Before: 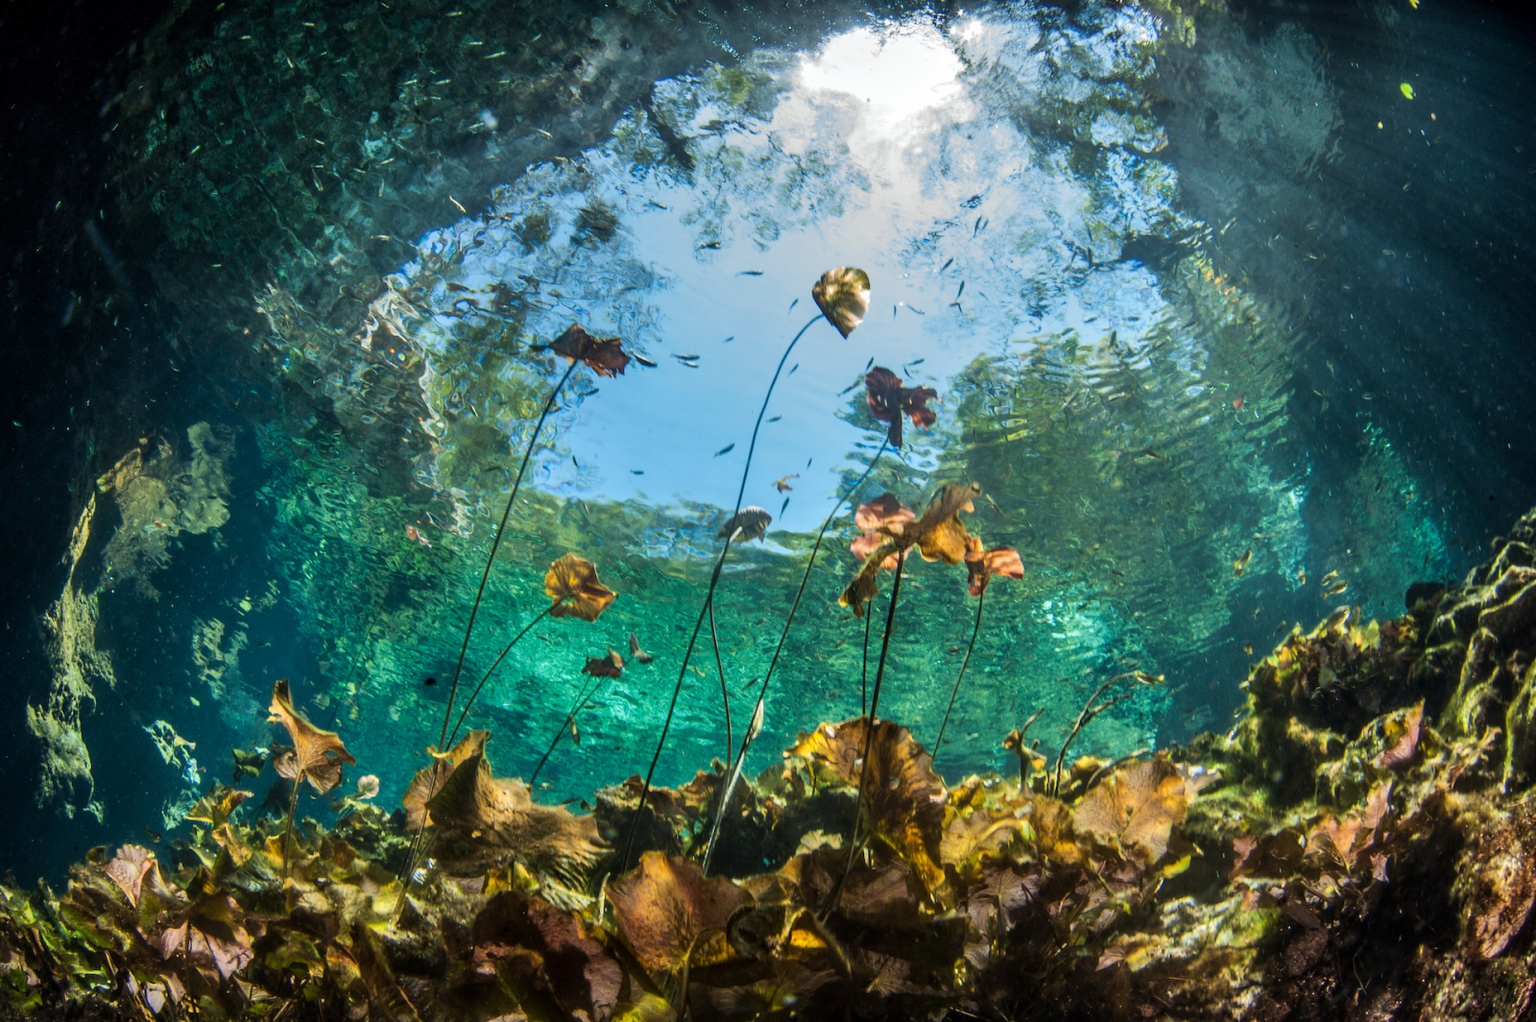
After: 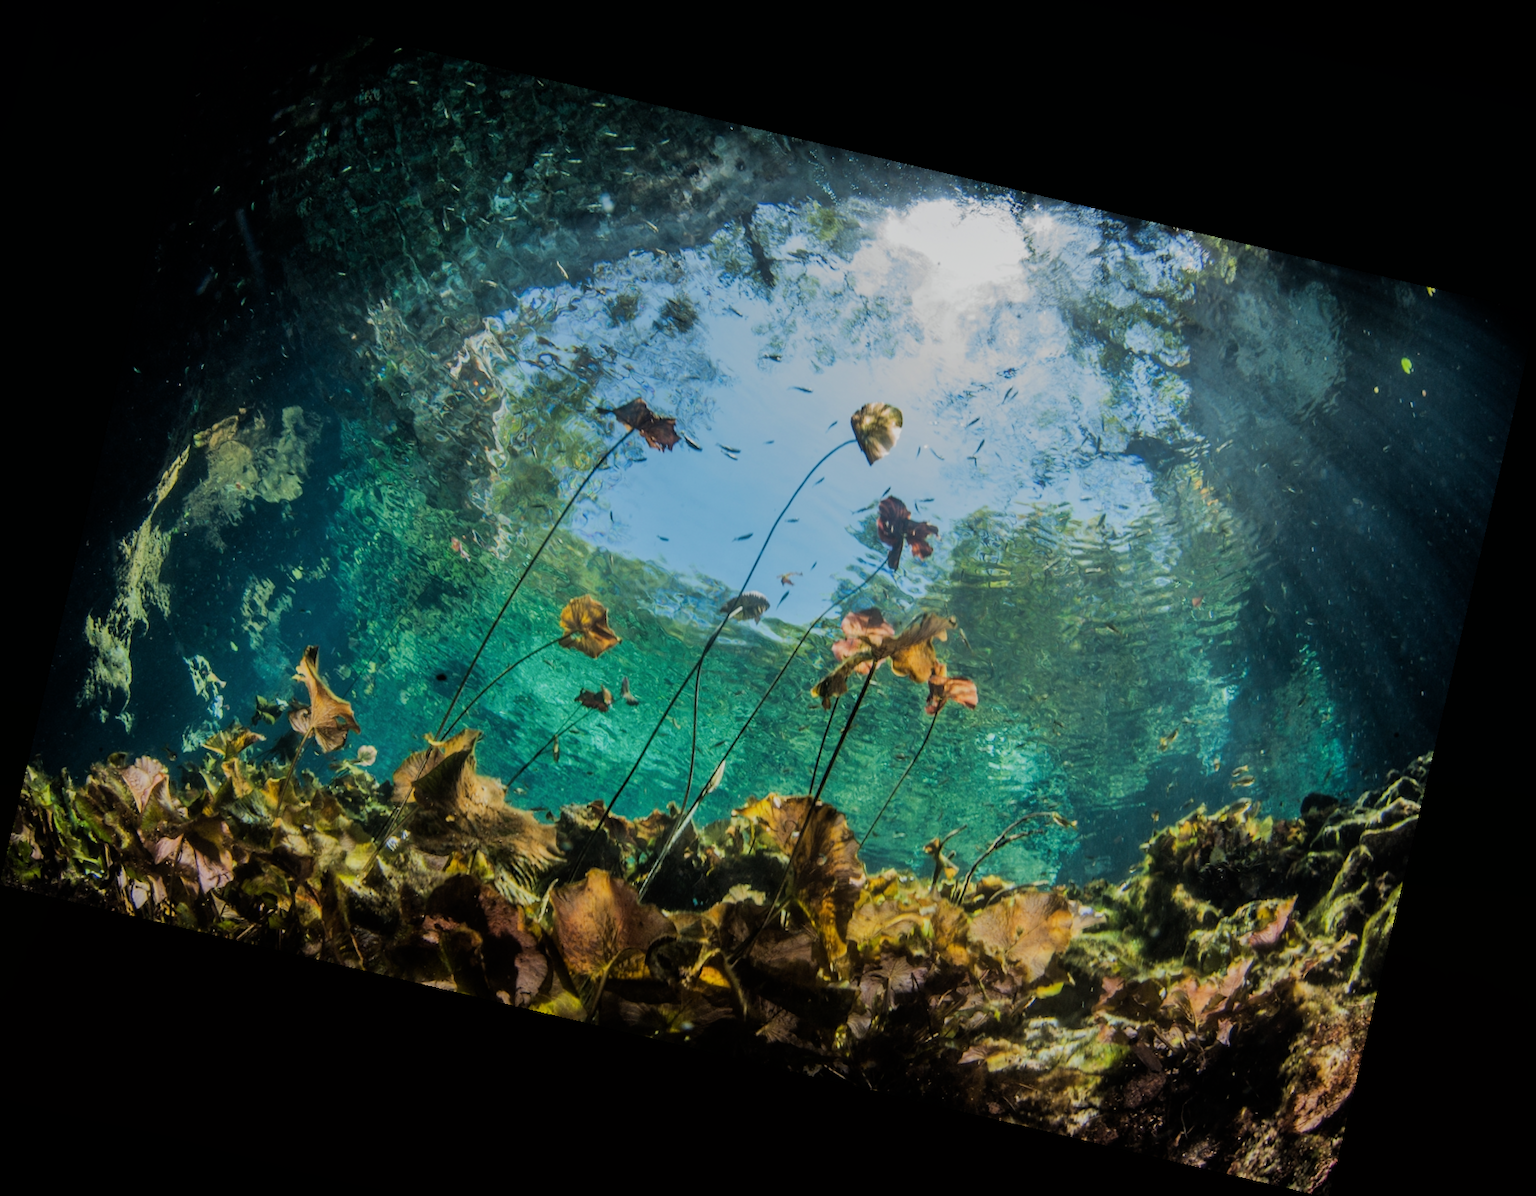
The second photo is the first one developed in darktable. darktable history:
contrast equalizer: octaves 7, y [[0.6 ×6], [0.55 ×6], [0 ×6], [0 ×6], [0 ×6]], mix -0.2
filmic rgb: black relative exposure -7.65 EV, white relative exposure 4.56 EV, hardness 3.61
rotate and perspective: rotation 13.27°, automatic cropping off
